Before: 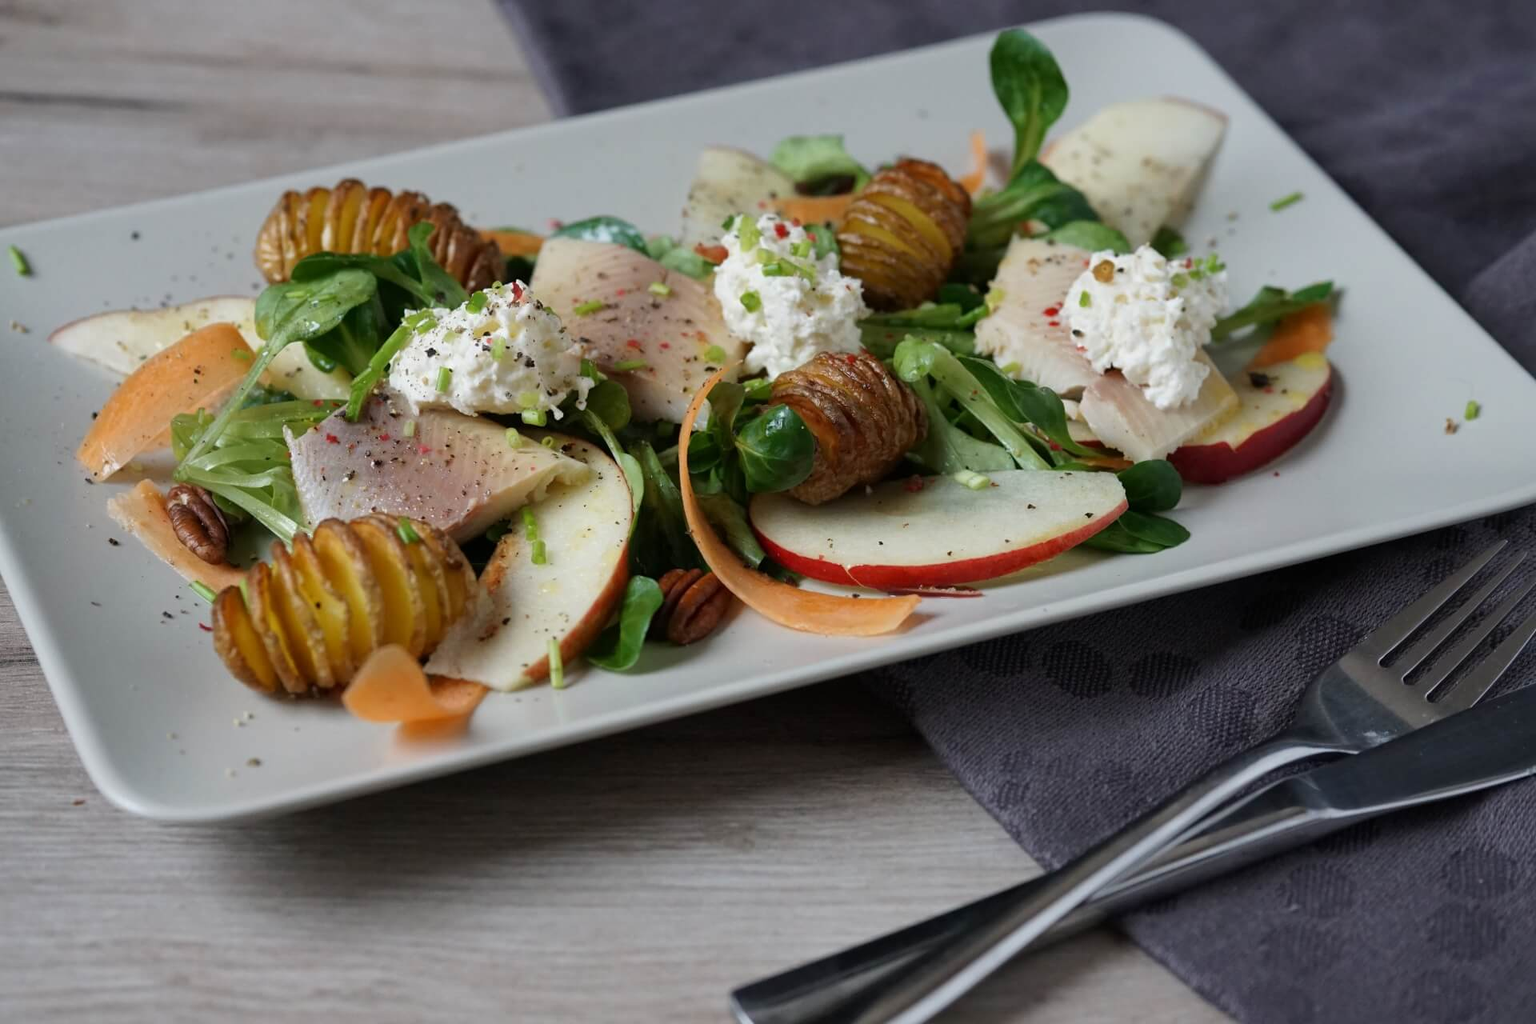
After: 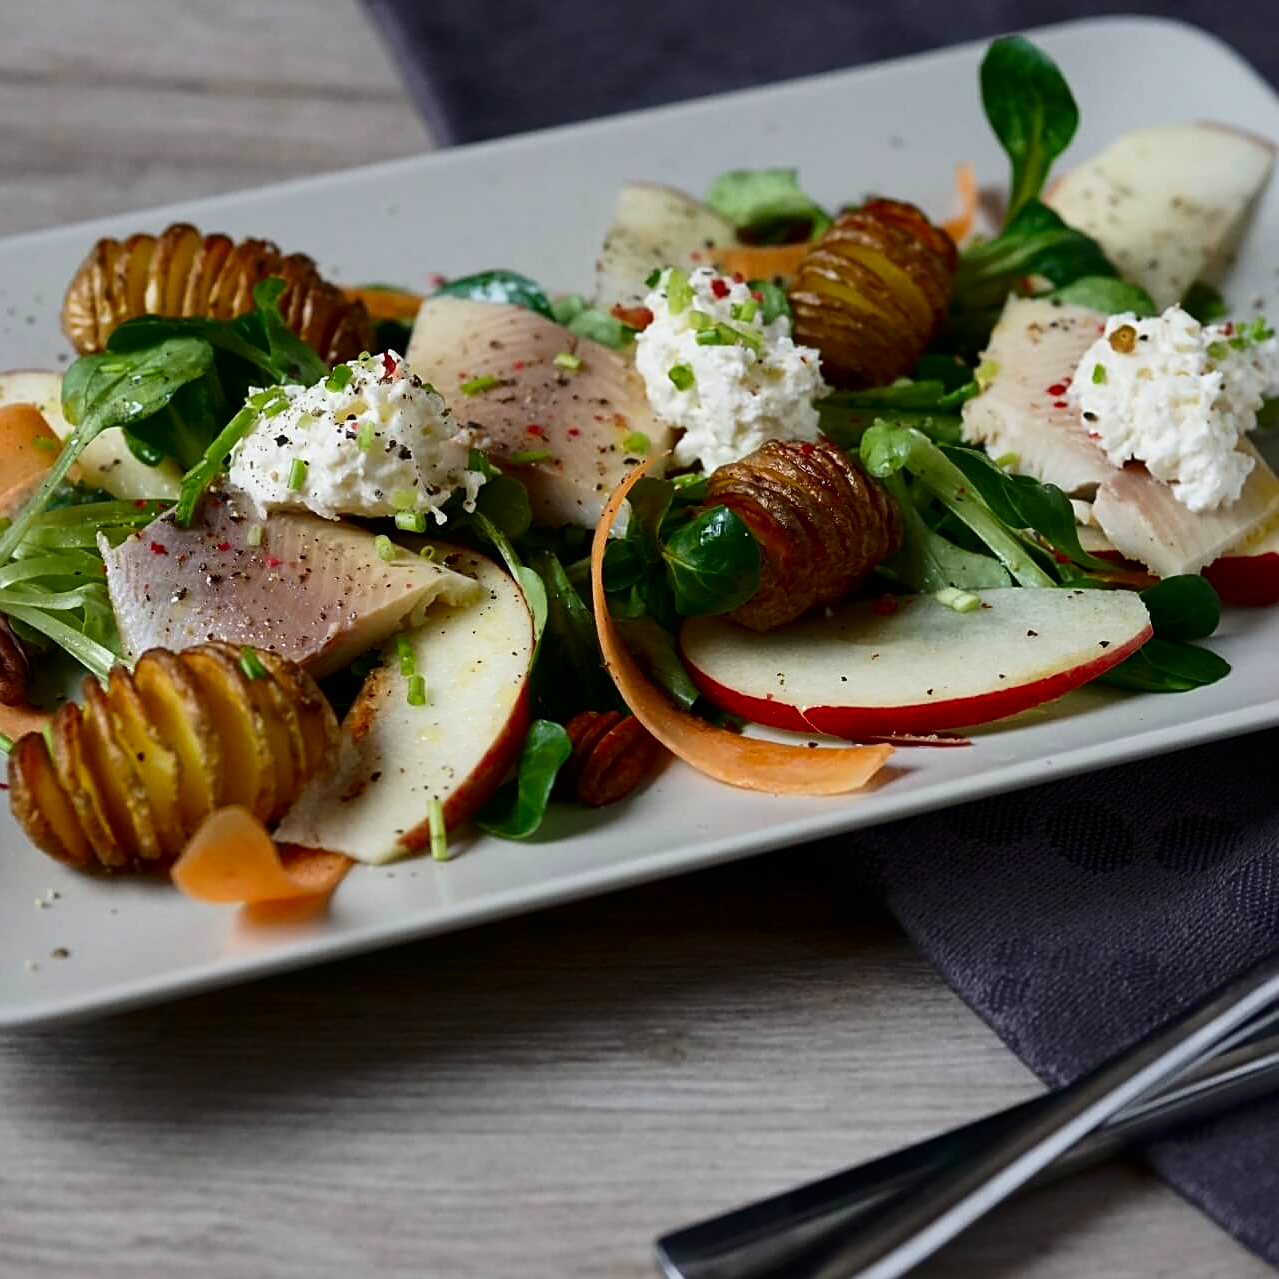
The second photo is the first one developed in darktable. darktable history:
crop and rotate: left 13.409%, right 19.924%
sharpen: on, module defaults
contrast brightness saturation: contrast 0.19, brightness -0.11, saturation 0.21
